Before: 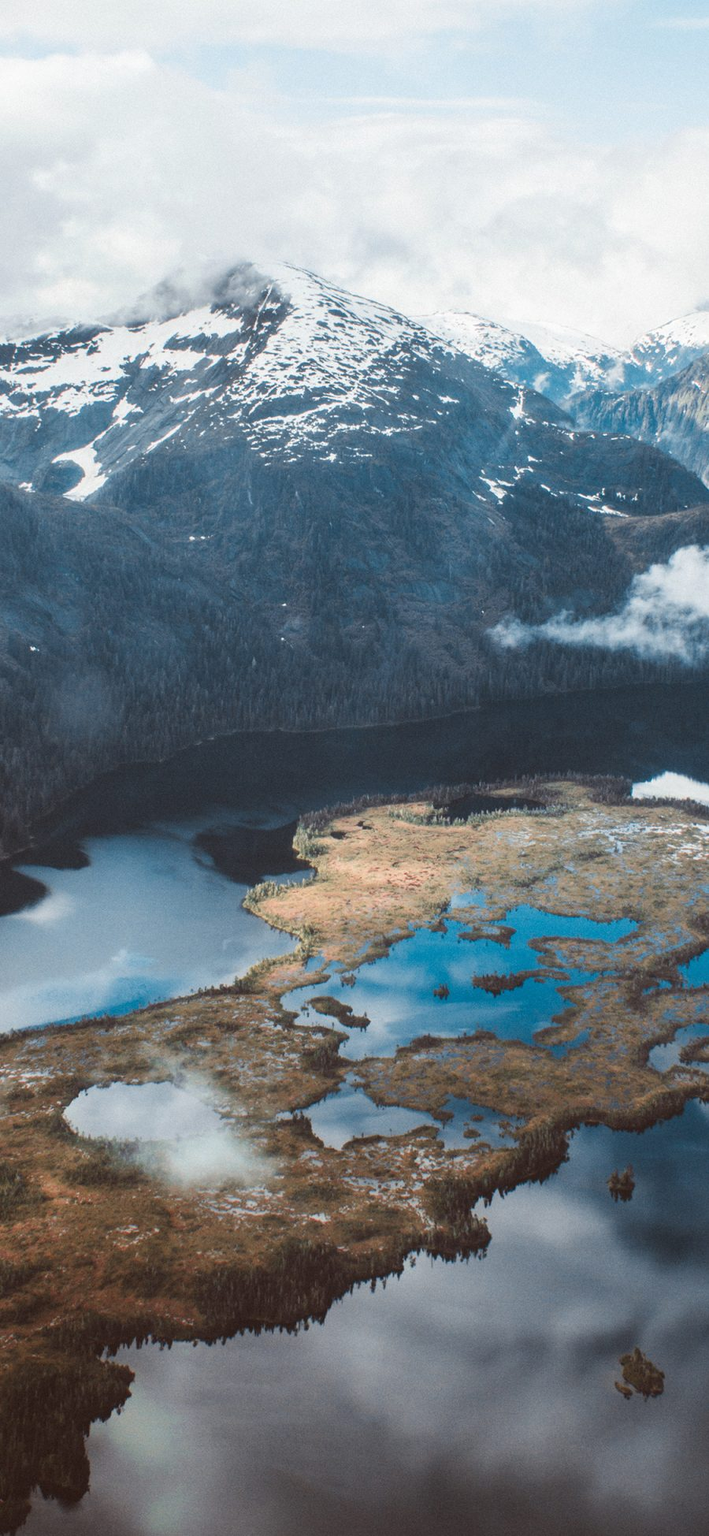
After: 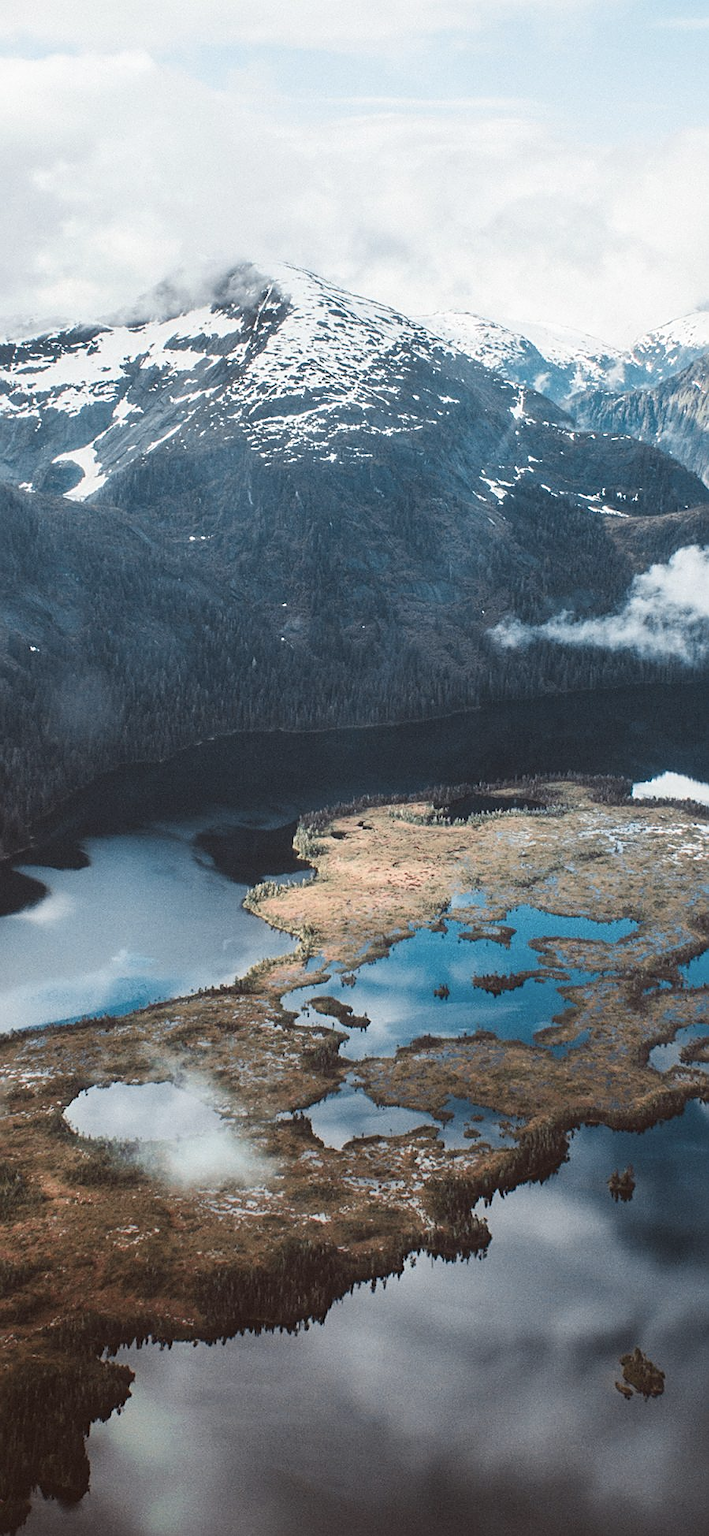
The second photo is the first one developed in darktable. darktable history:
sharpen: on, module defaults
contrast brightness saturation: contrast 0.107, saturation -0.154
